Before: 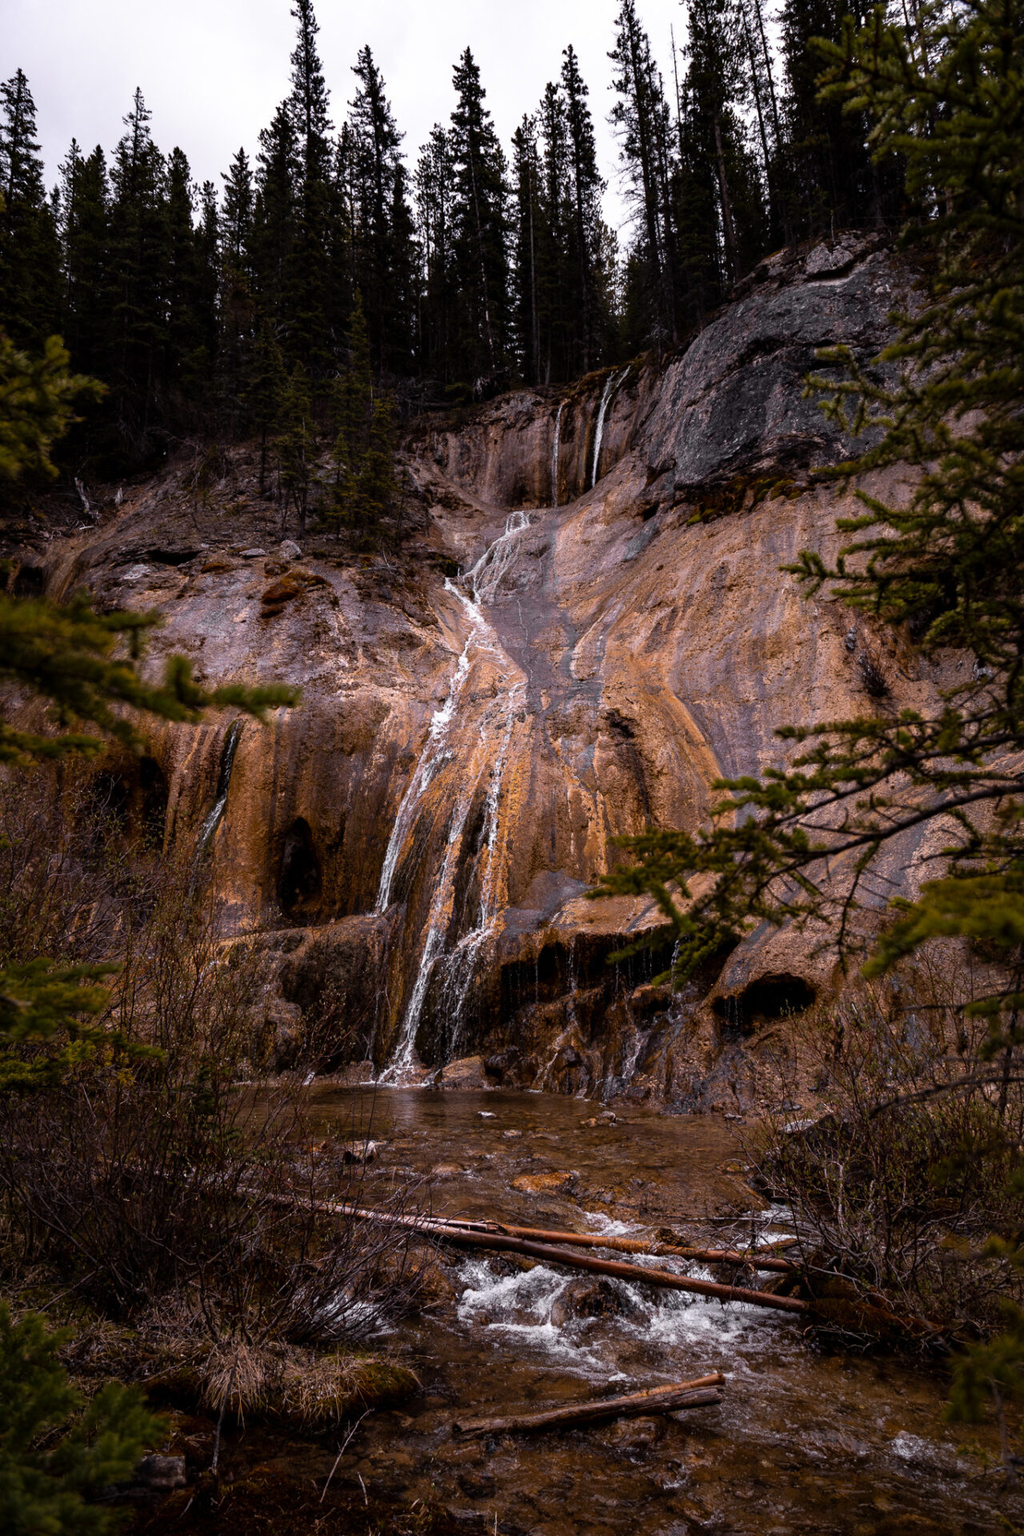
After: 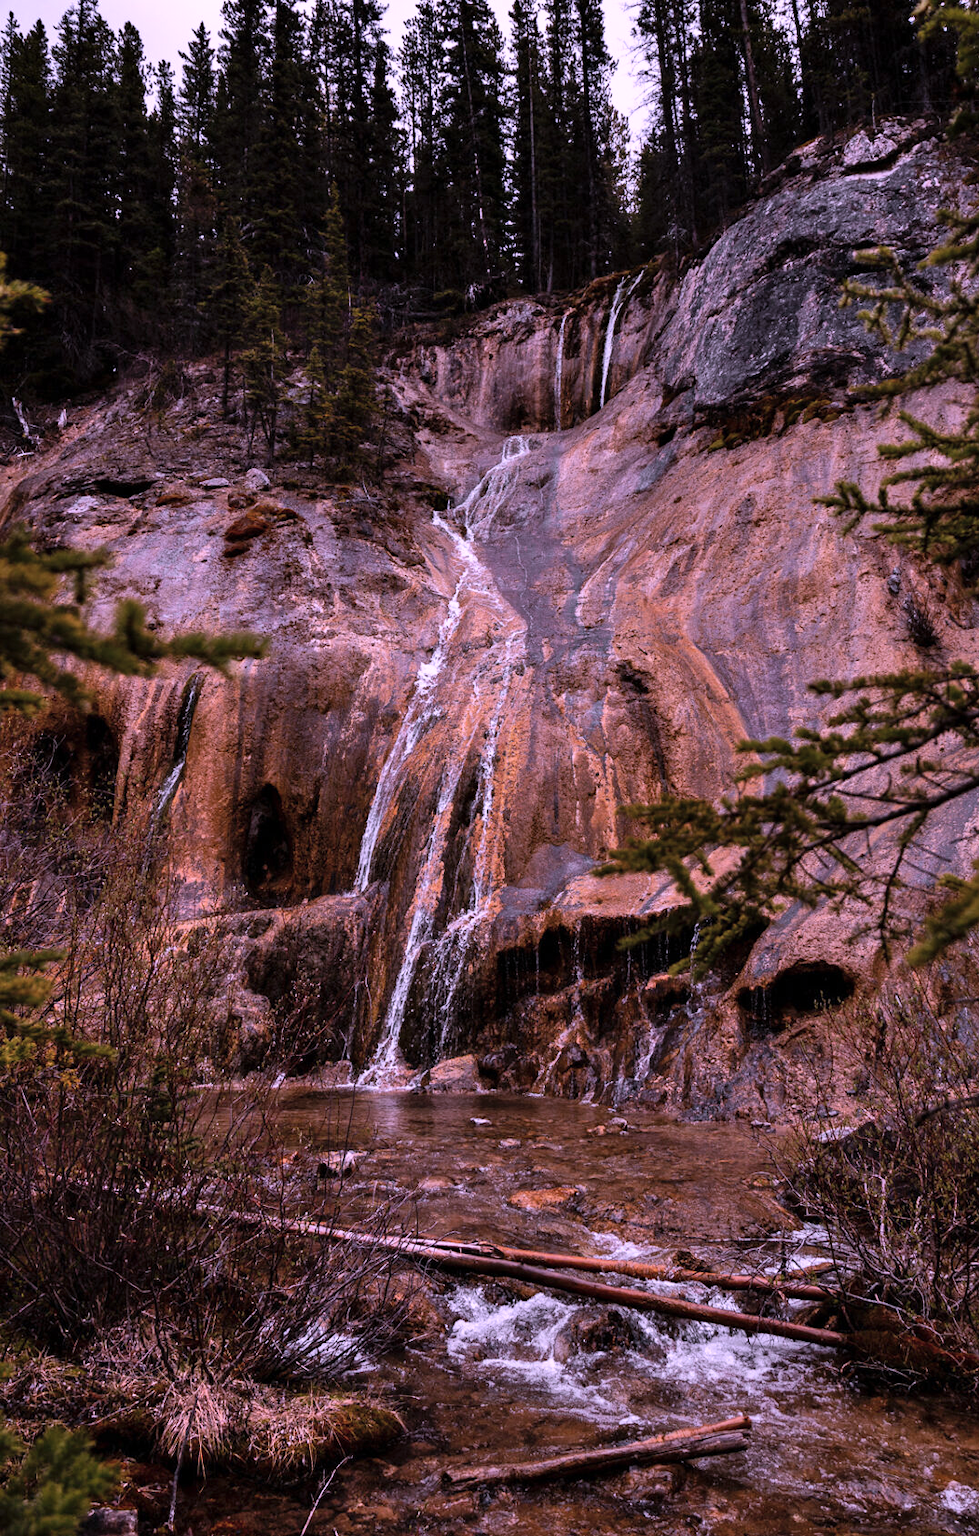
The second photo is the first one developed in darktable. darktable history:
color correction: highlights a* 15.1, highlights b* -25.44
shadows and highlights: radius 102.58, shadows 50.66, highlights -64.78, highlights color adjustment 41.57%, soften with gaussian
crop: left 6.263%, top 8.335%, right 9.535%, bottom 3.692%
